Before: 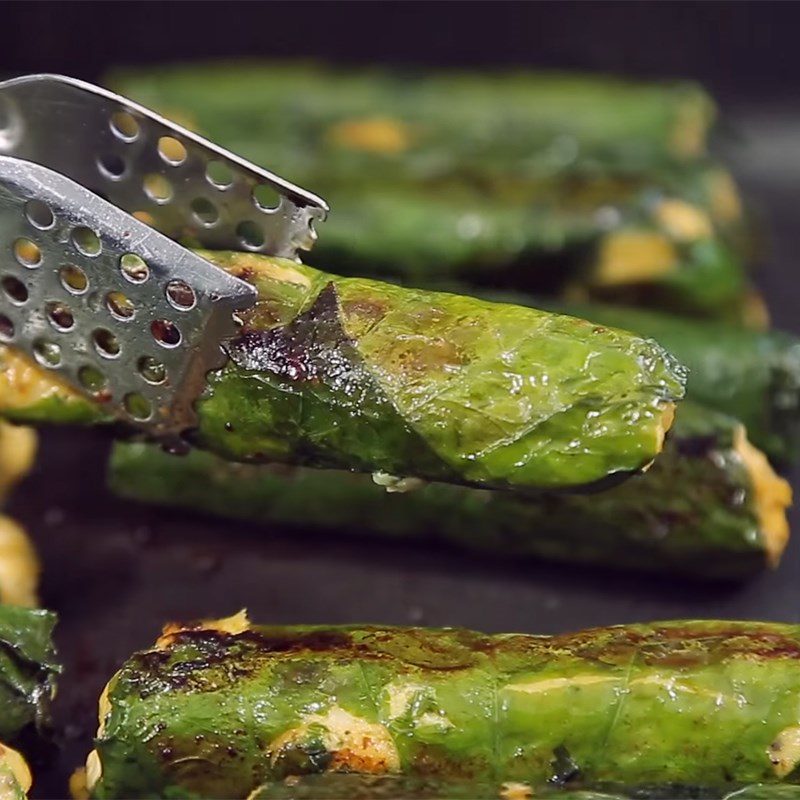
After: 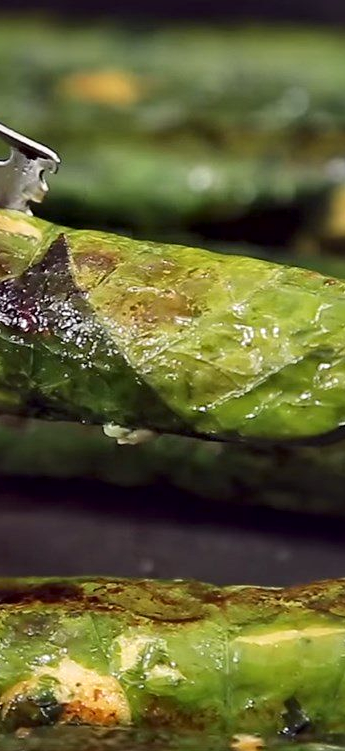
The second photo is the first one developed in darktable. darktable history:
local contrast: mode bilateral grid, contrast 26, coarseness 59, detail 152%, midtone range 0.2
crop: left 33.657%, top 6.047%, right 23.121%
